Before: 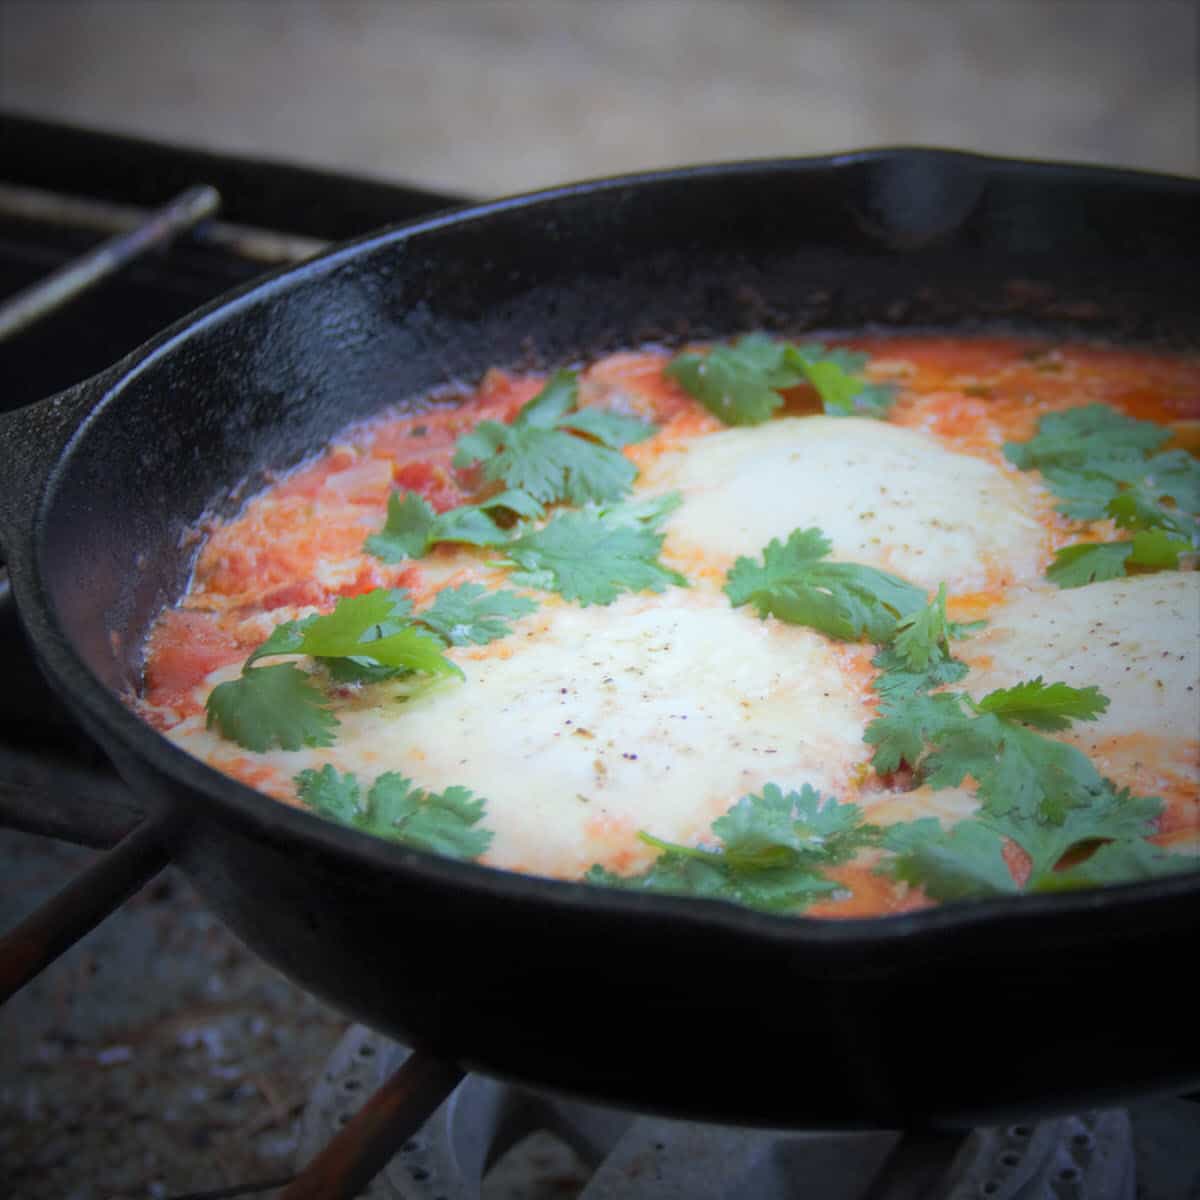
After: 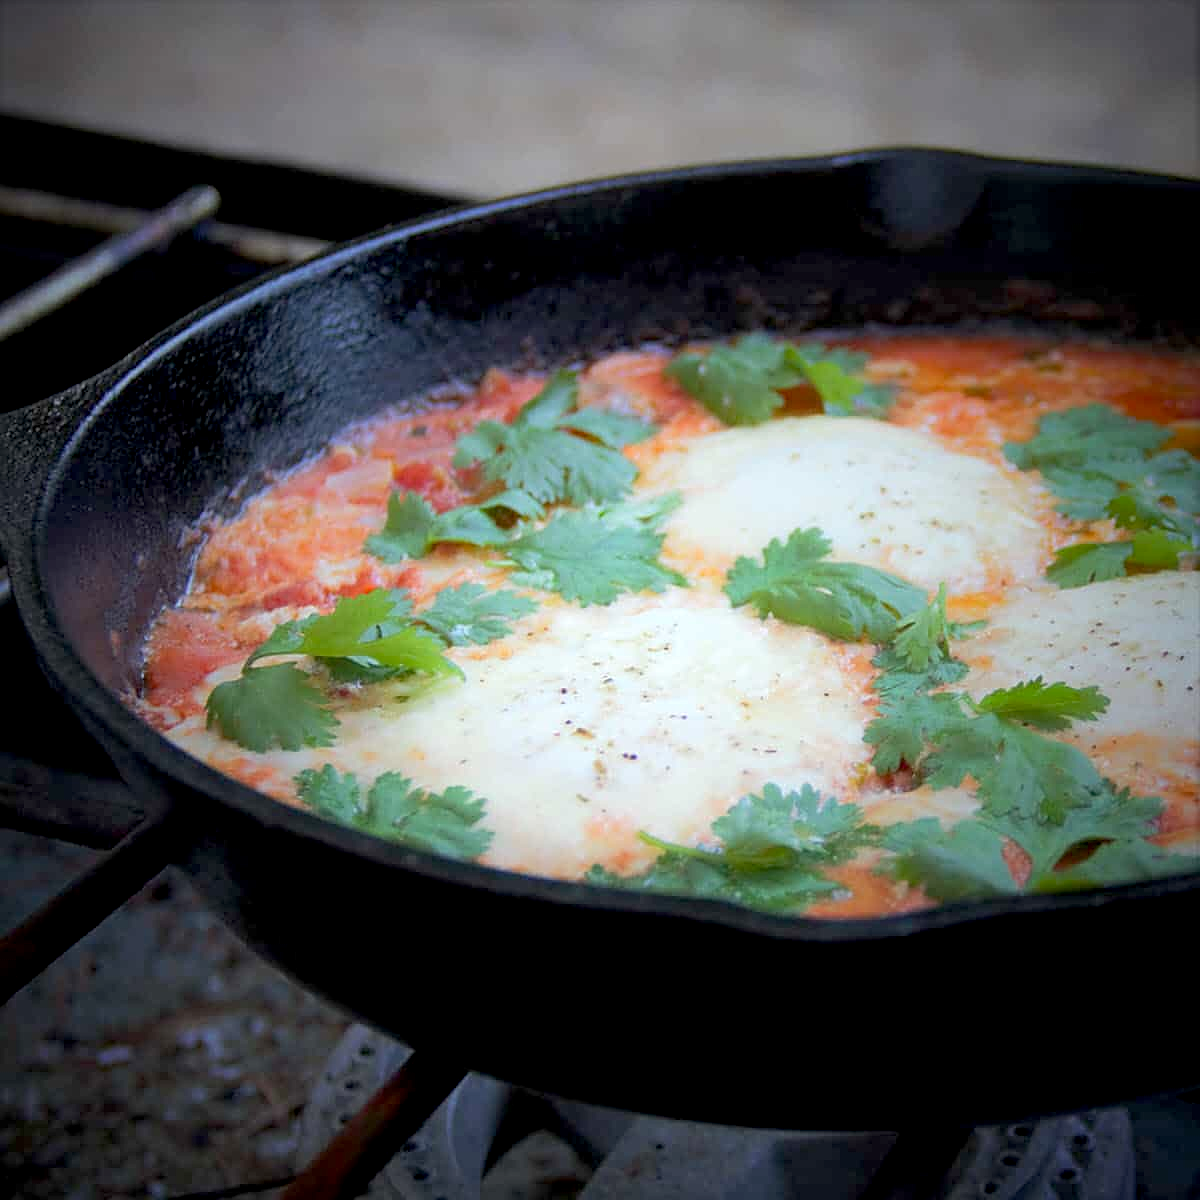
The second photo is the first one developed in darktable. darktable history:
exposure: black level correction 0.009, exposure 0.122 EV, compensate highlight preservation false
sharpen: radius 1.948
